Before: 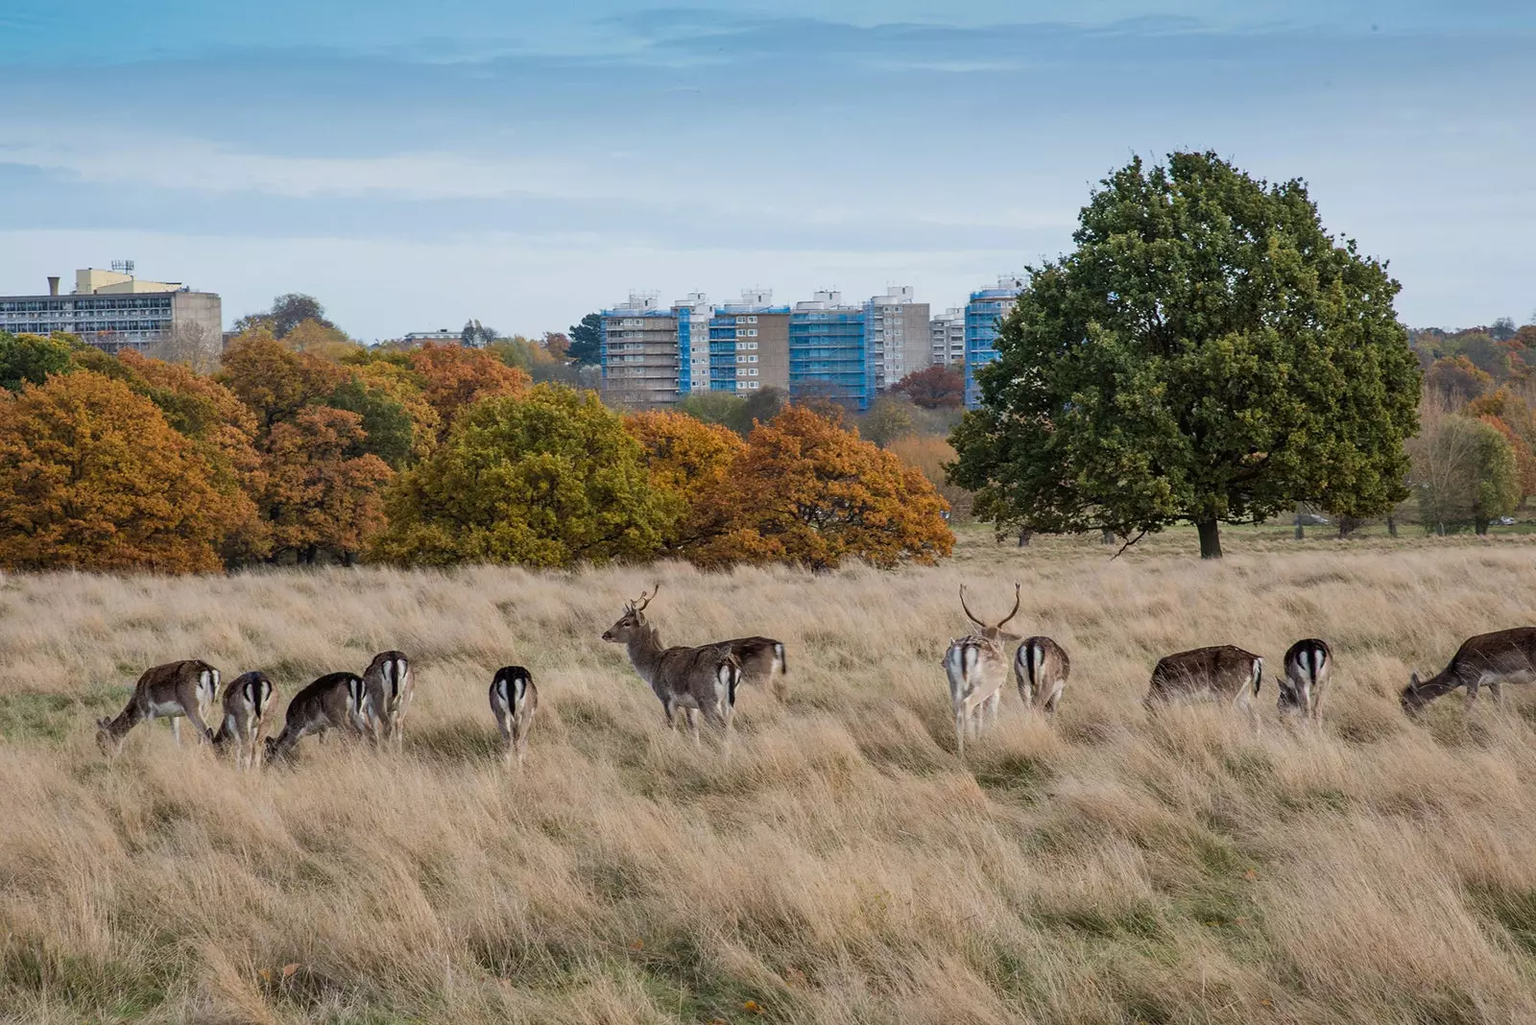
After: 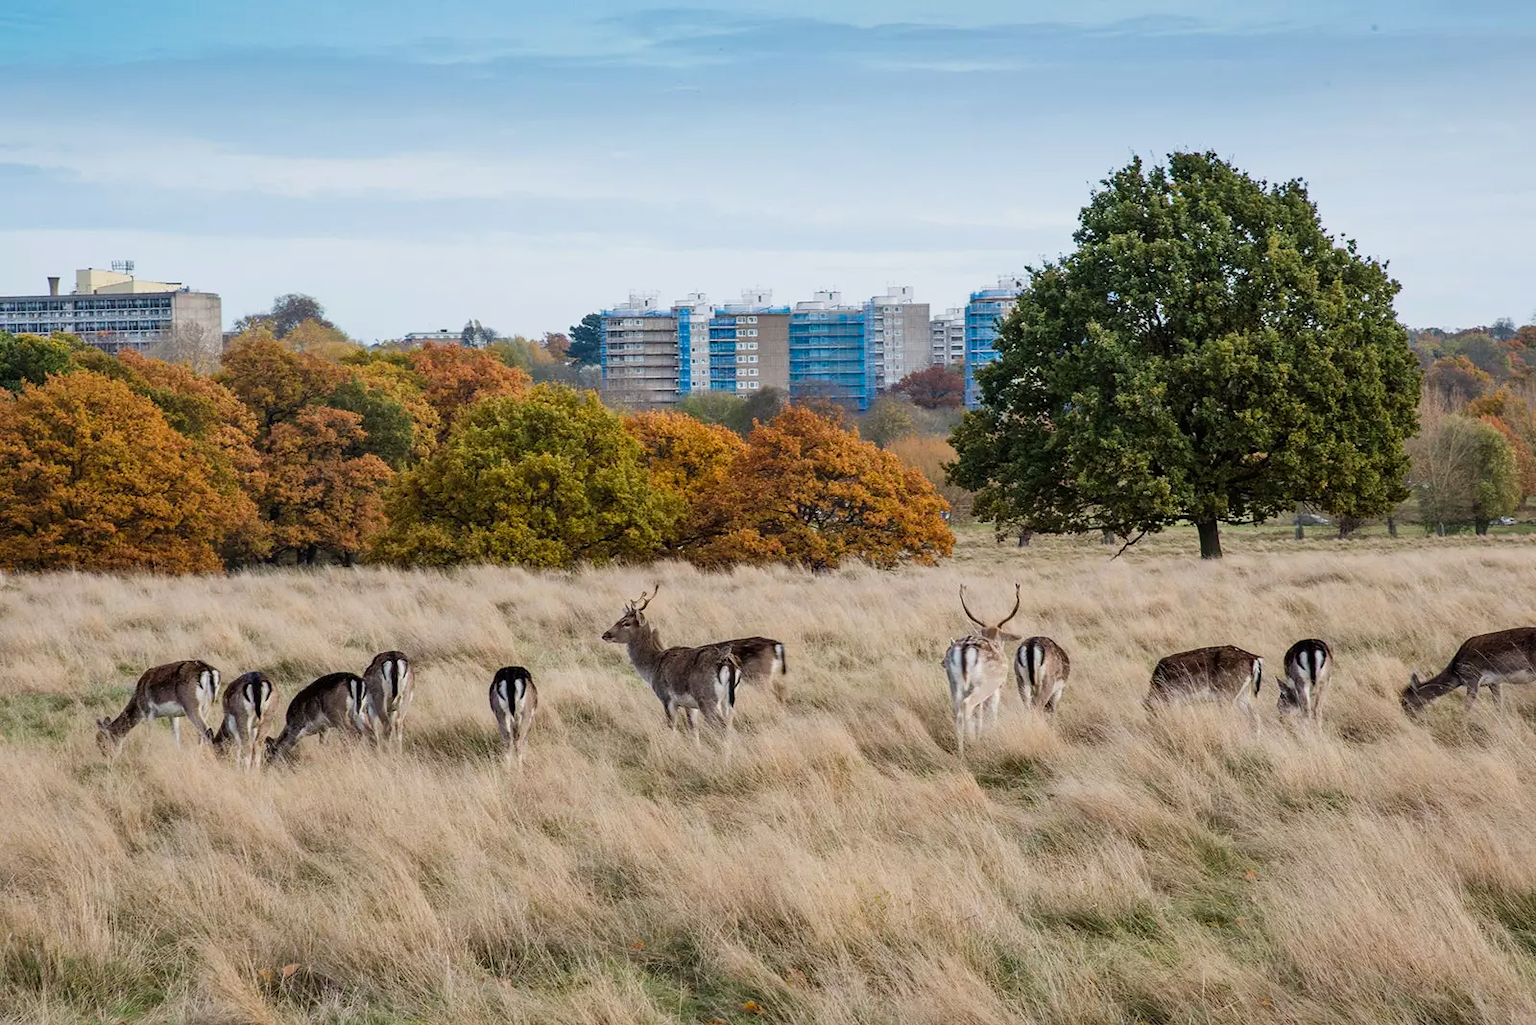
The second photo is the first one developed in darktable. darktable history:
tone curve: curves: ch0 [(0, 0) (0.004, 0.002) (0.02, 0.013) (0.218, 0.218) (0.664, 0.718) (0.832, 0.873) (1, 1)], preserve colors none
